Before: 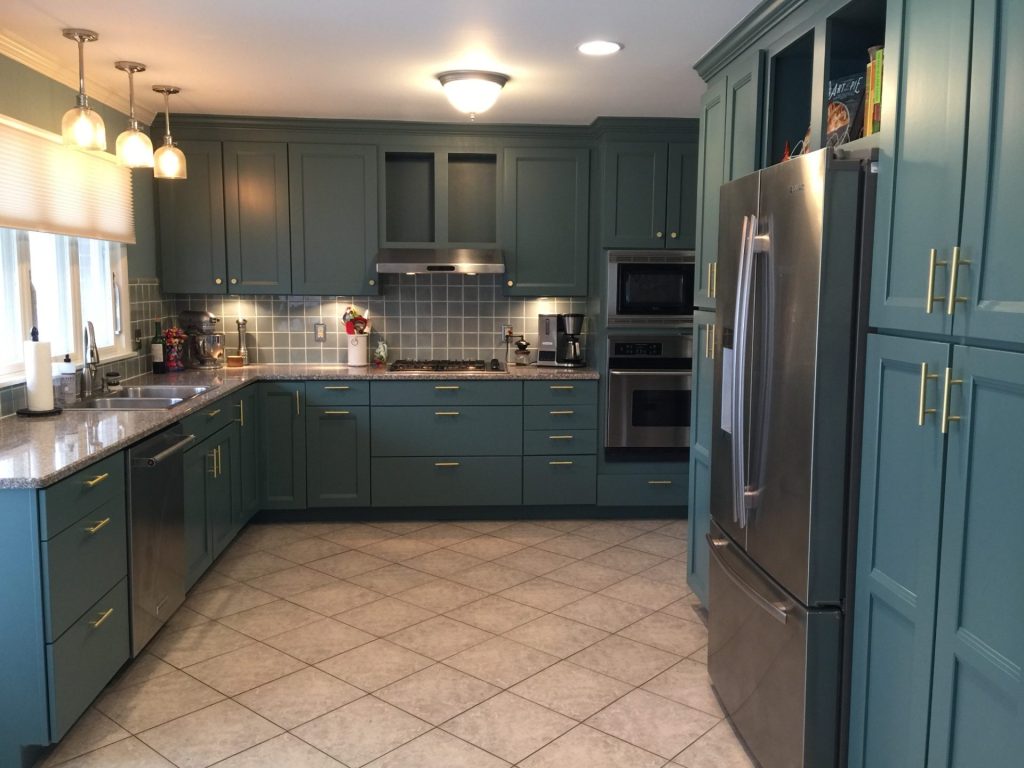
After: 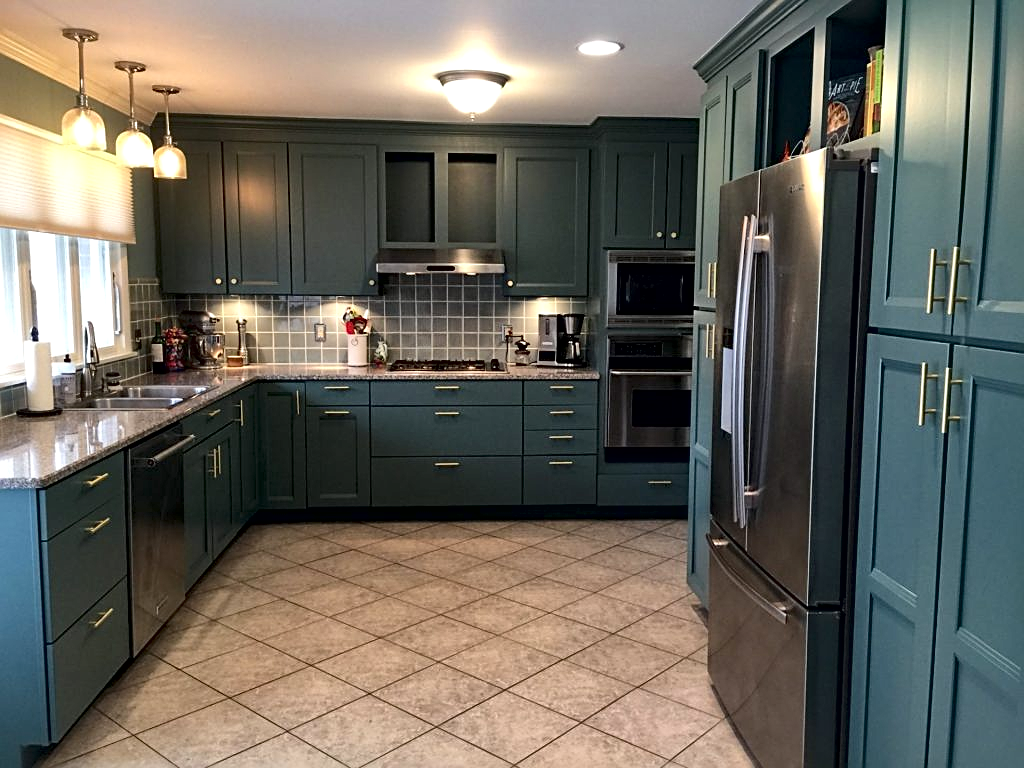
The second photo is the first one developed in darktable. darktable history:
sharpen: on, module defaults
haze removal: compatibility mode true, adaptive false
local contrast: mode bilateral grid, contrast 70, coarseness 74, detail 180%, midtone range 0.2
